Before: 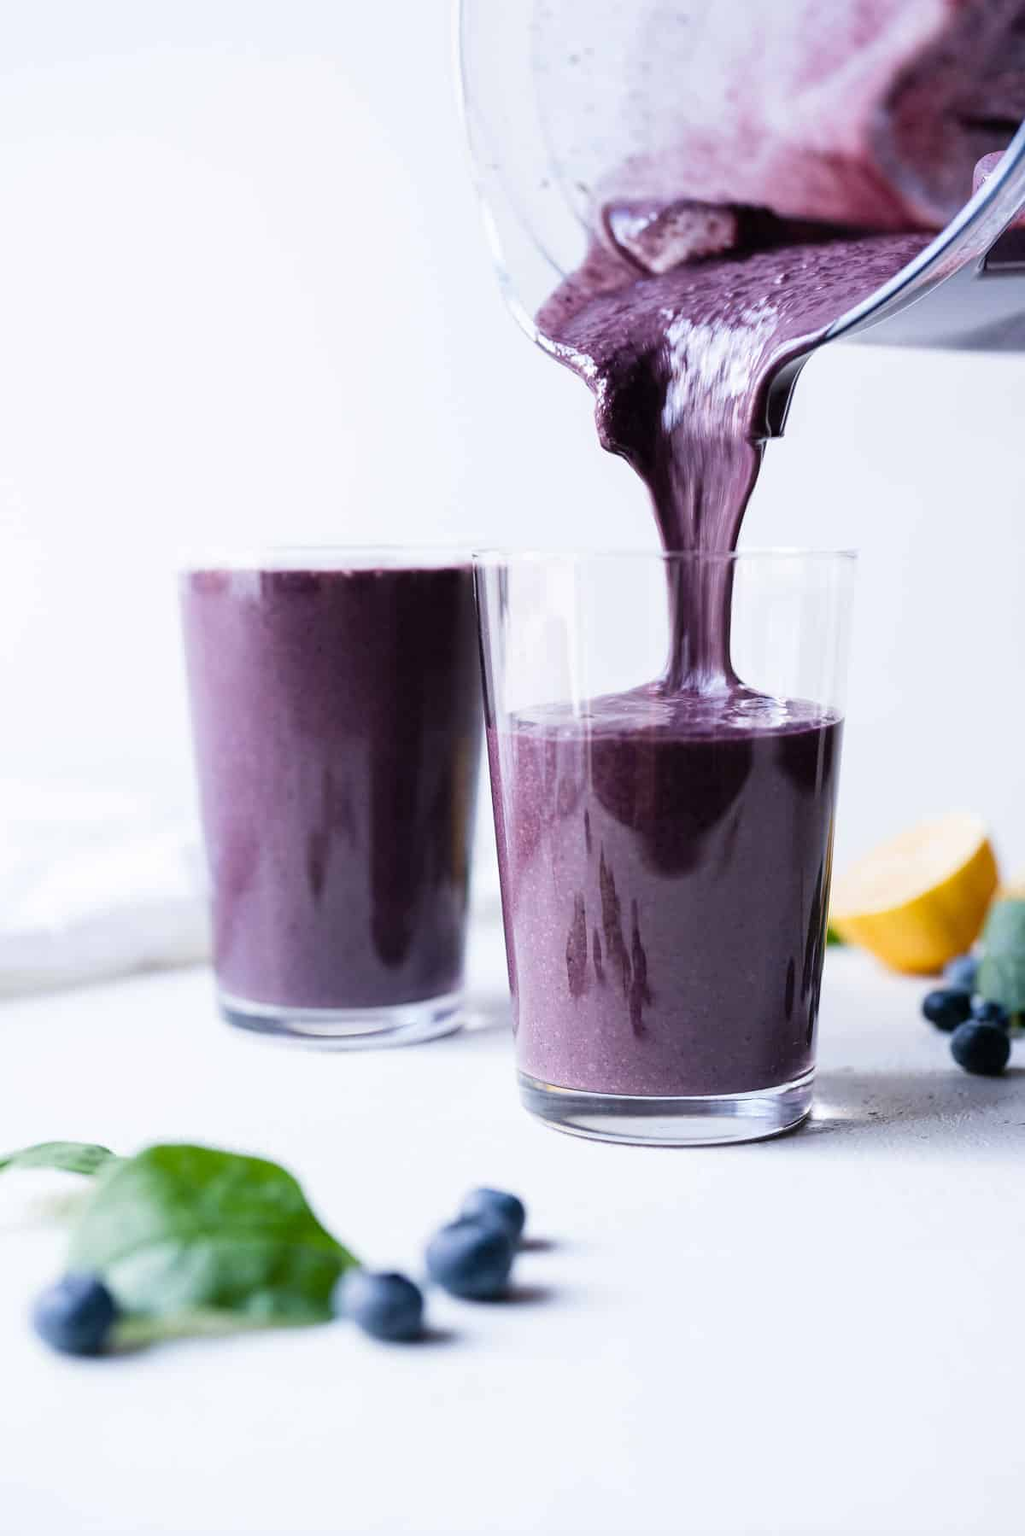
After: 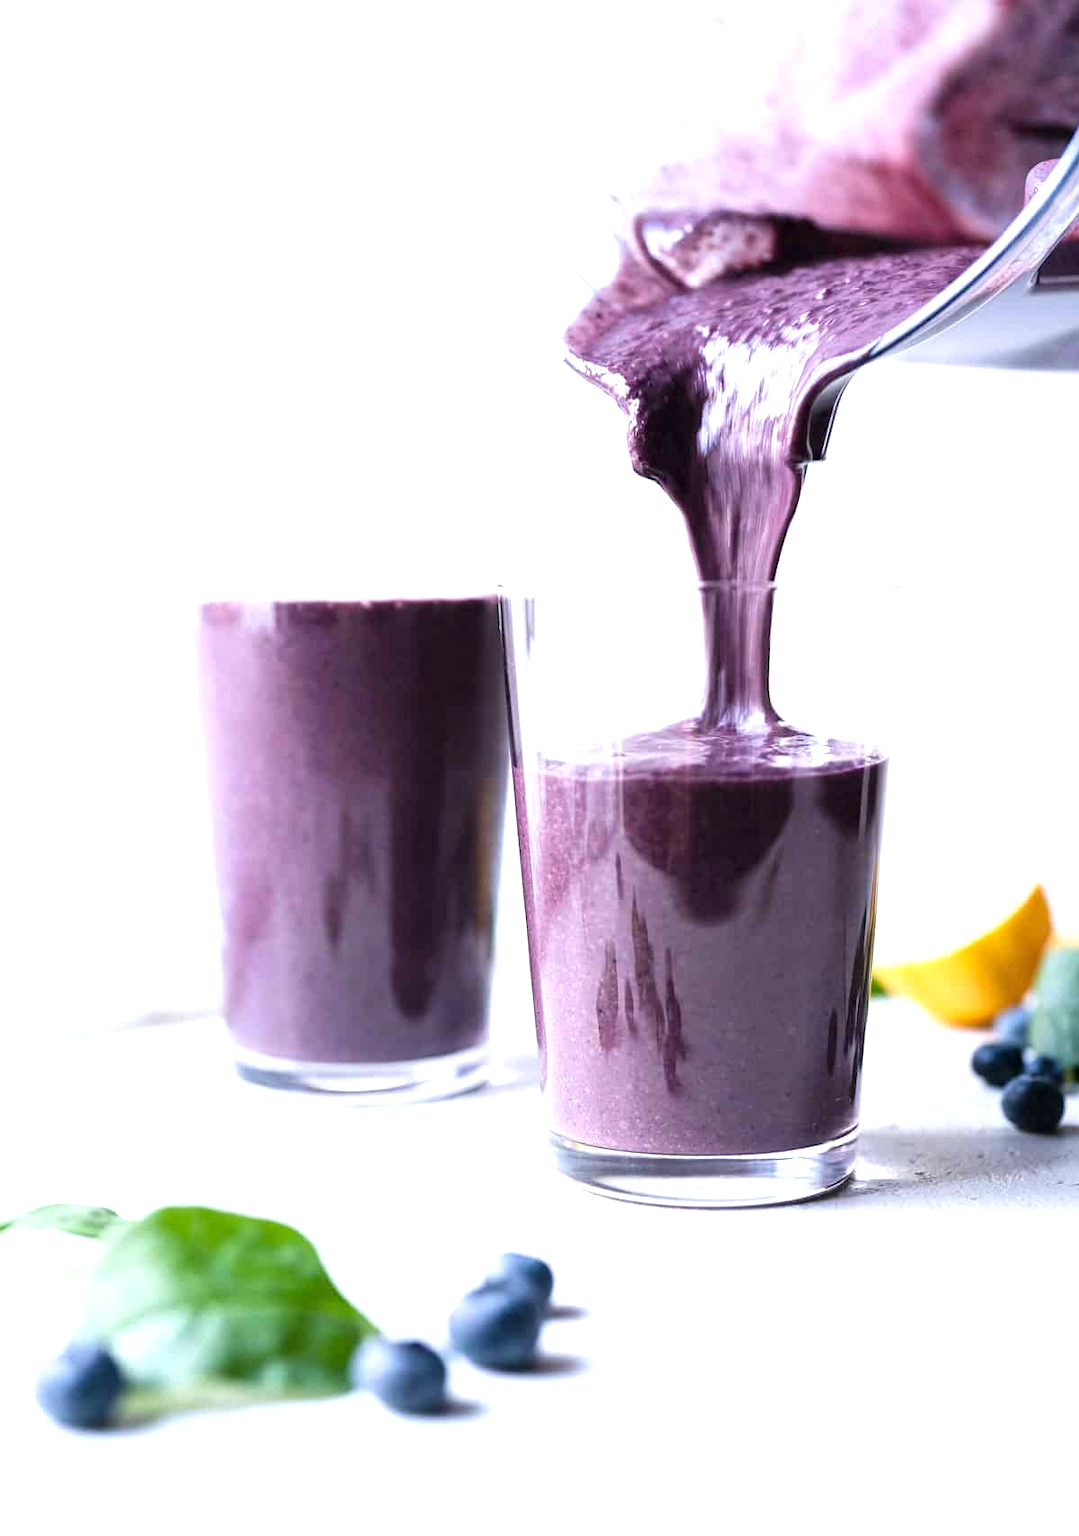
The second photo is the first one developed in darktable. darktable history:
exposure: exposure 0.7 EV, compensate highlight preservation false
crop and rotate: top 0%, bottom 5.097%
